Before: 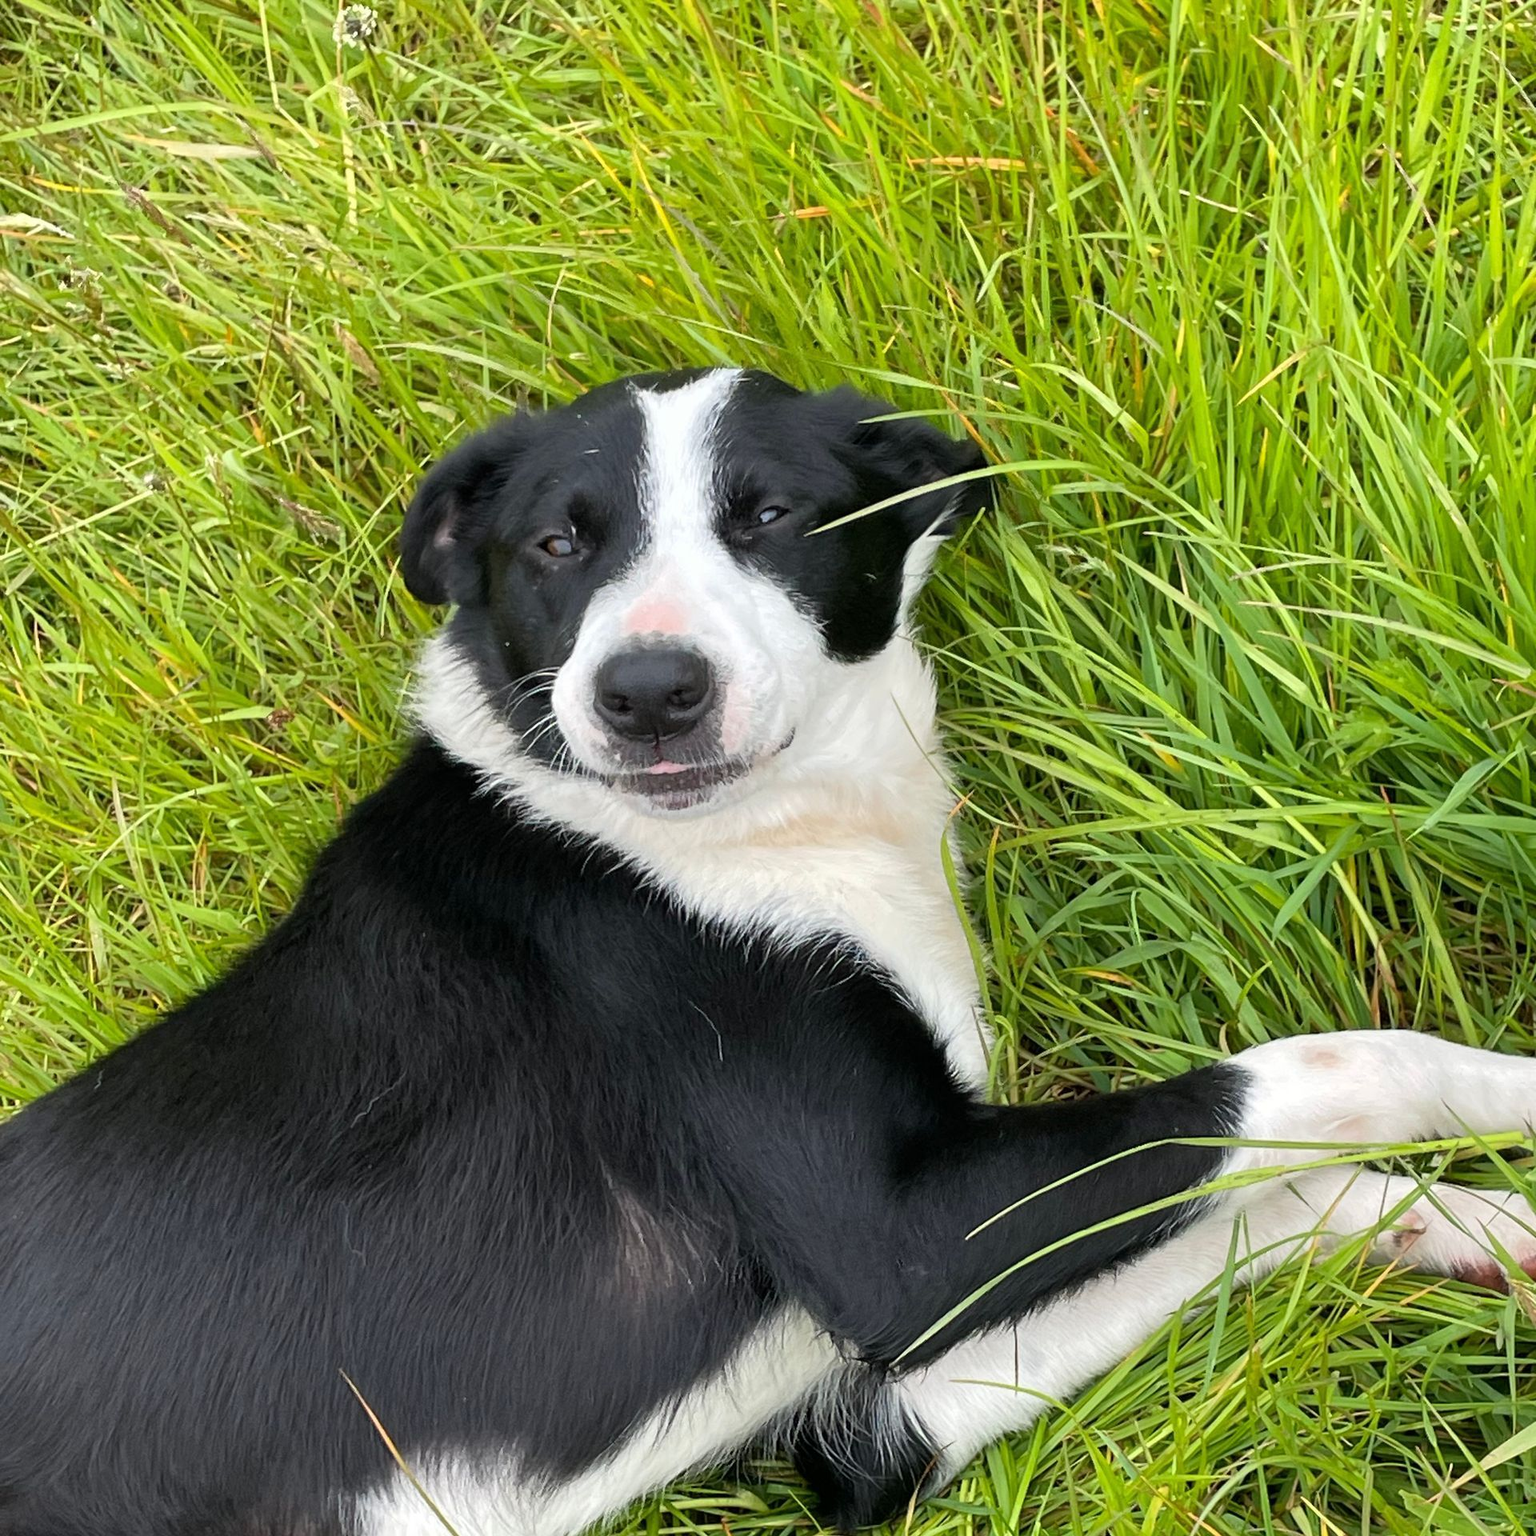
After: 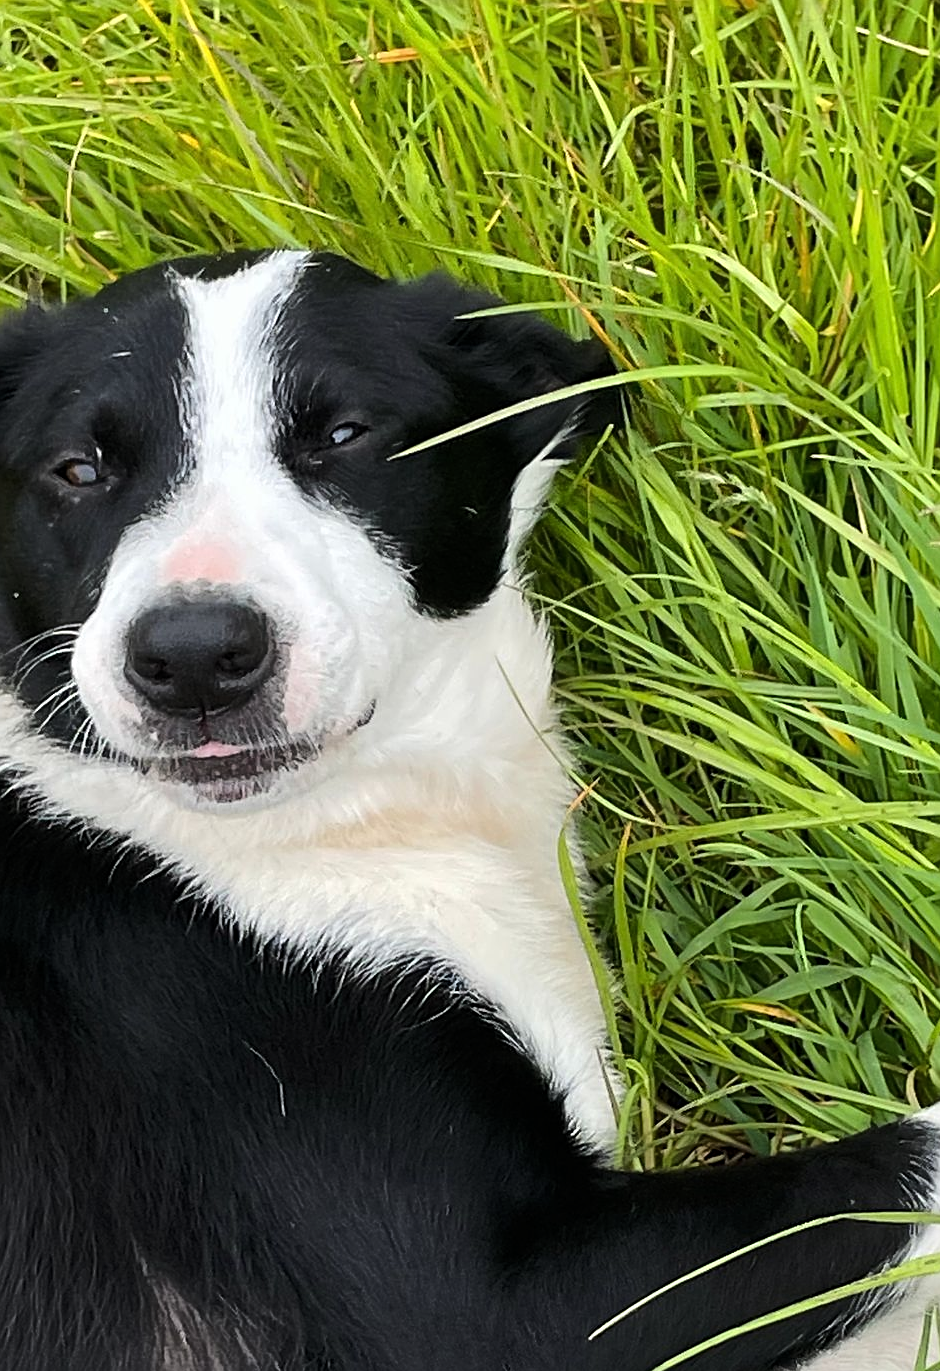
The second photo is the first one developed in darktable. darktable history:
crop: left 32.223%, top 10.953%, right 18.767%, bottom 17.59%
base curve: curves: ch0 [(0, 0) (0.073, 0.04) (0.157, 0.139) (0.492, 0.492) (0.758, 0.758) (1, 1)]
sharpen: on, module defaults
